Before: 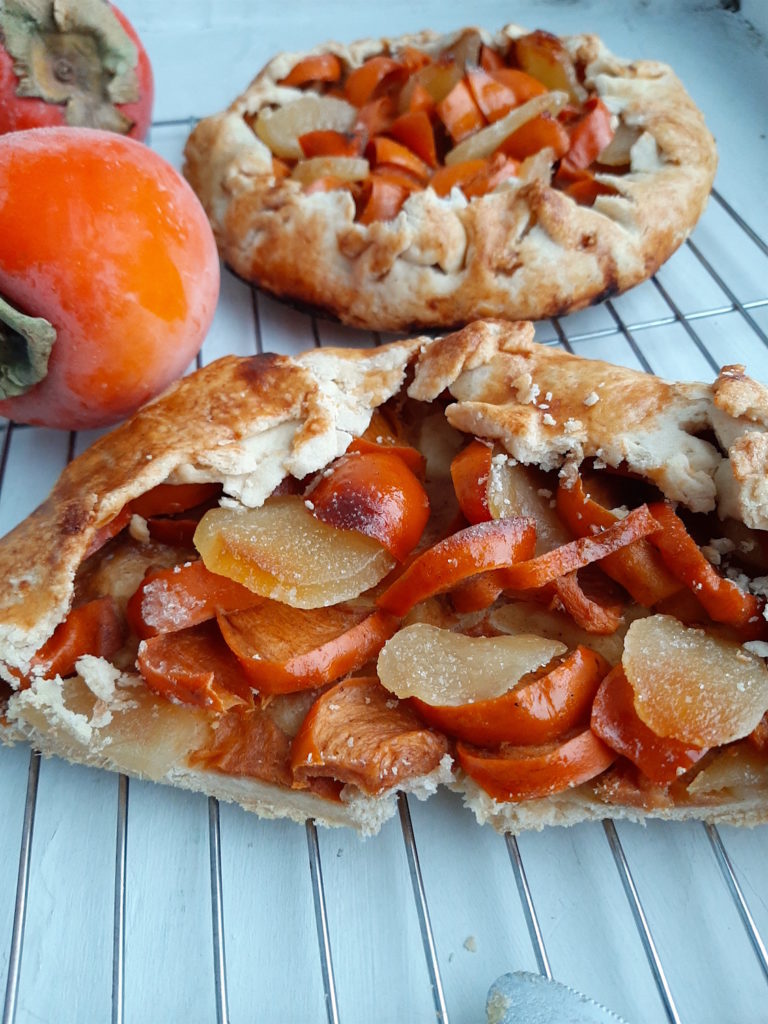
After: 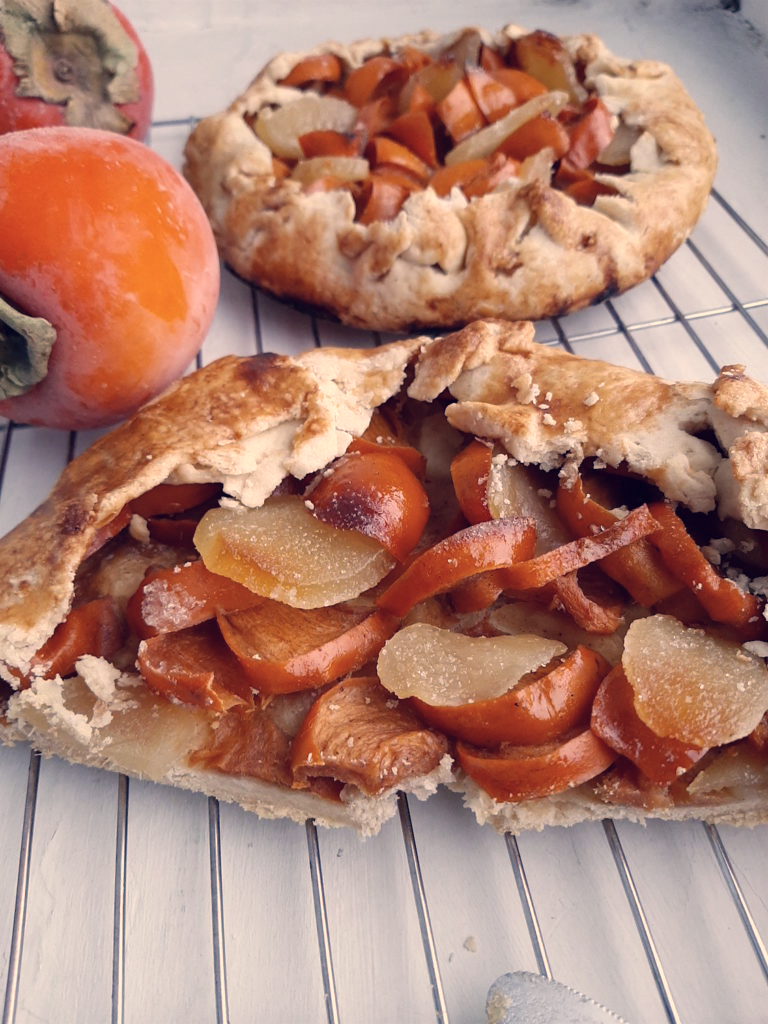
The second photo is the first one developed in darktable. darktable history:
color correction: highlights a* 19.65, highlights b* 27.23, shadows a* 3.34, shadows b* -17.02, saturation 0.733
